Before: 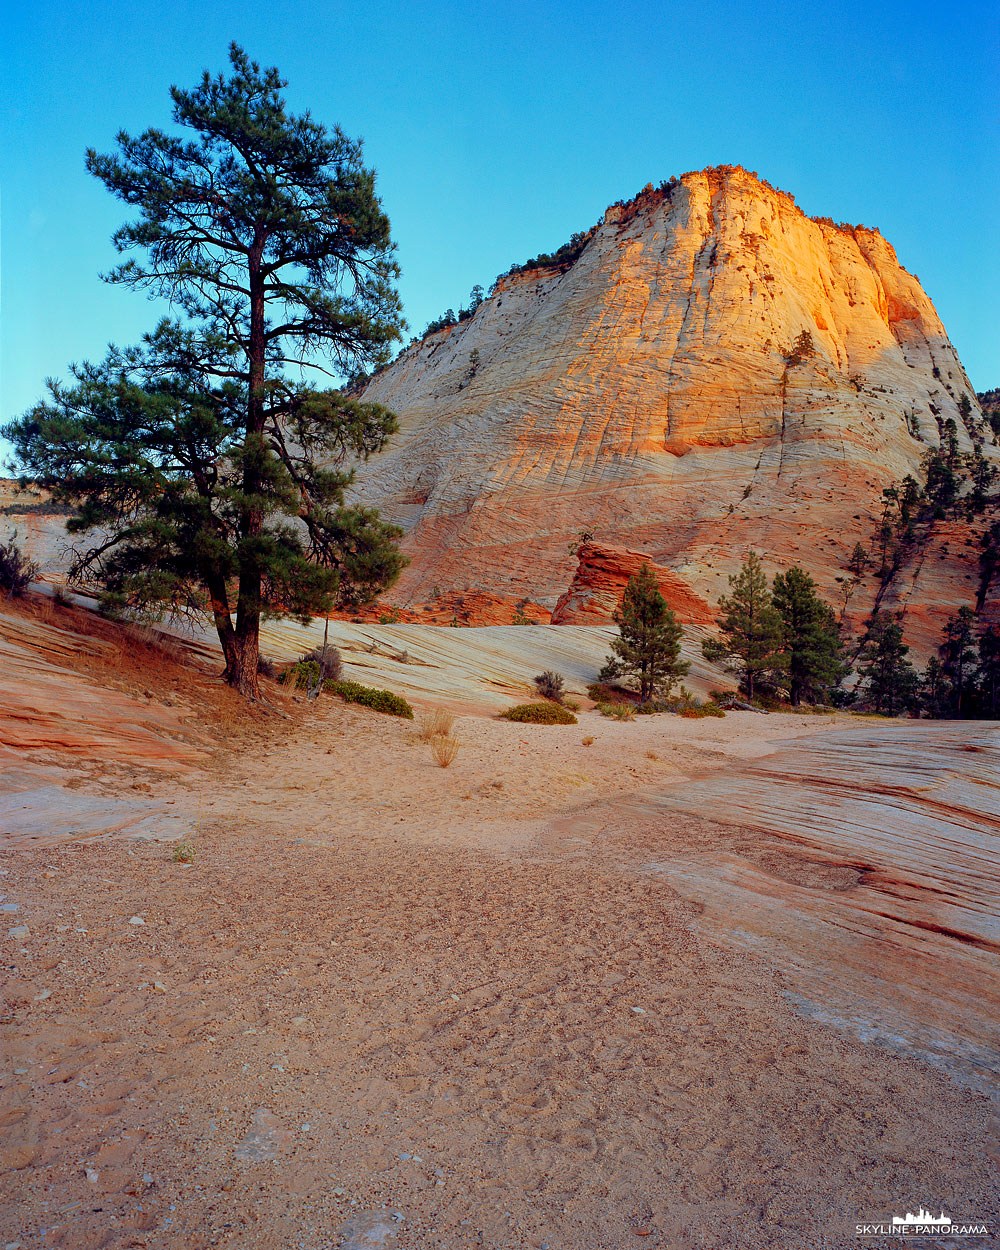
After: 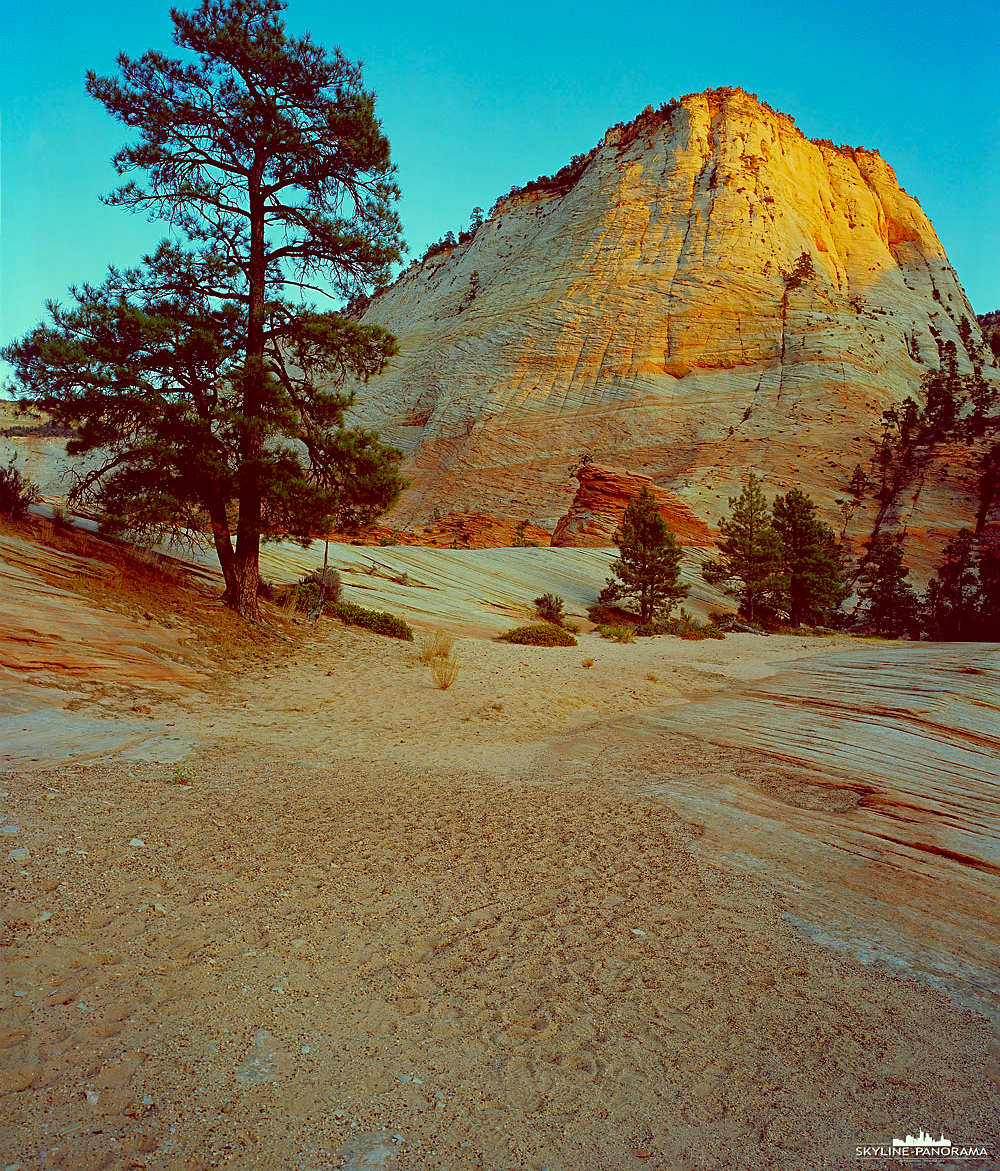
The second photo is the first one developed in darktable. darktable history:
crop and rotate: top 6.25%
sharpen: radius 1.864, amount 0.398, threshold 1.271
color balance: lift [1, 1.015, 0.987, 0.985], gamma [1, 0.959, 1.042, 0.958], gain [0.927, 0.938, 1.072, 0.928], contrast 1.5%
shadows and highlights: shadows 25, highlights -25
